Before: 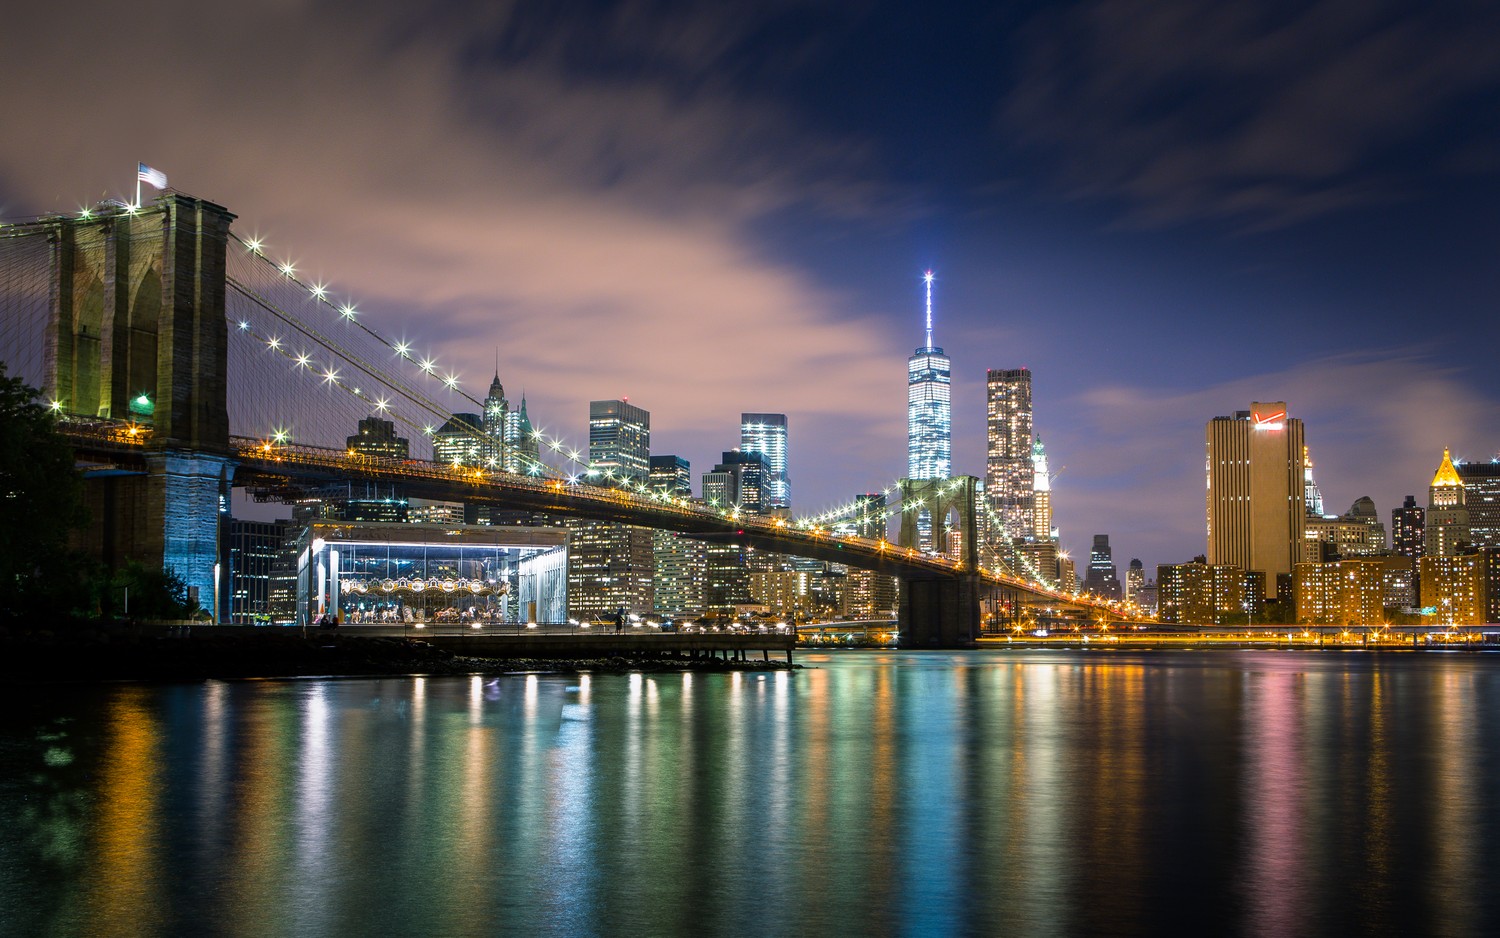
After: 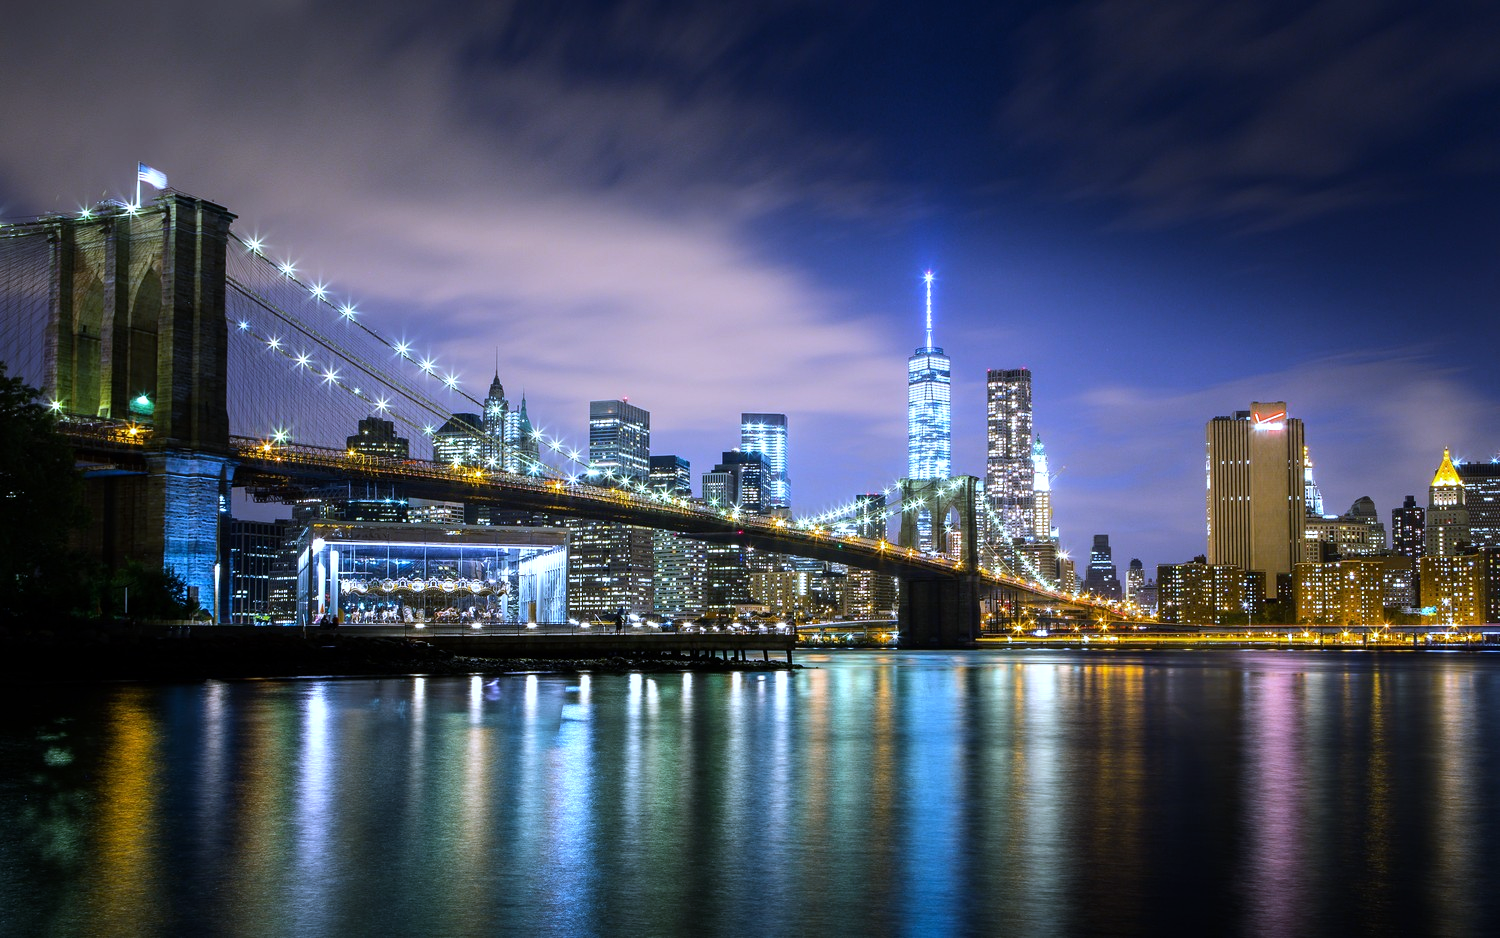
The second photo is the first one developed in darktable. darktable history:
white balance: red 0.871, blue 1.249
tone equalizer: -8 EV -0.417 EV, -7 EV -0.389 EV, -6 EV -0.333 EV, -5 EV -0.222 EV, -3 EV 0.222 EV, -2 EV 0.333 EV, -1 EV 0.389 EV, +0 EV 0.417 EV, edges refinement/feathering 500, mask exposure compensation -1.57 EV, preserve details no
